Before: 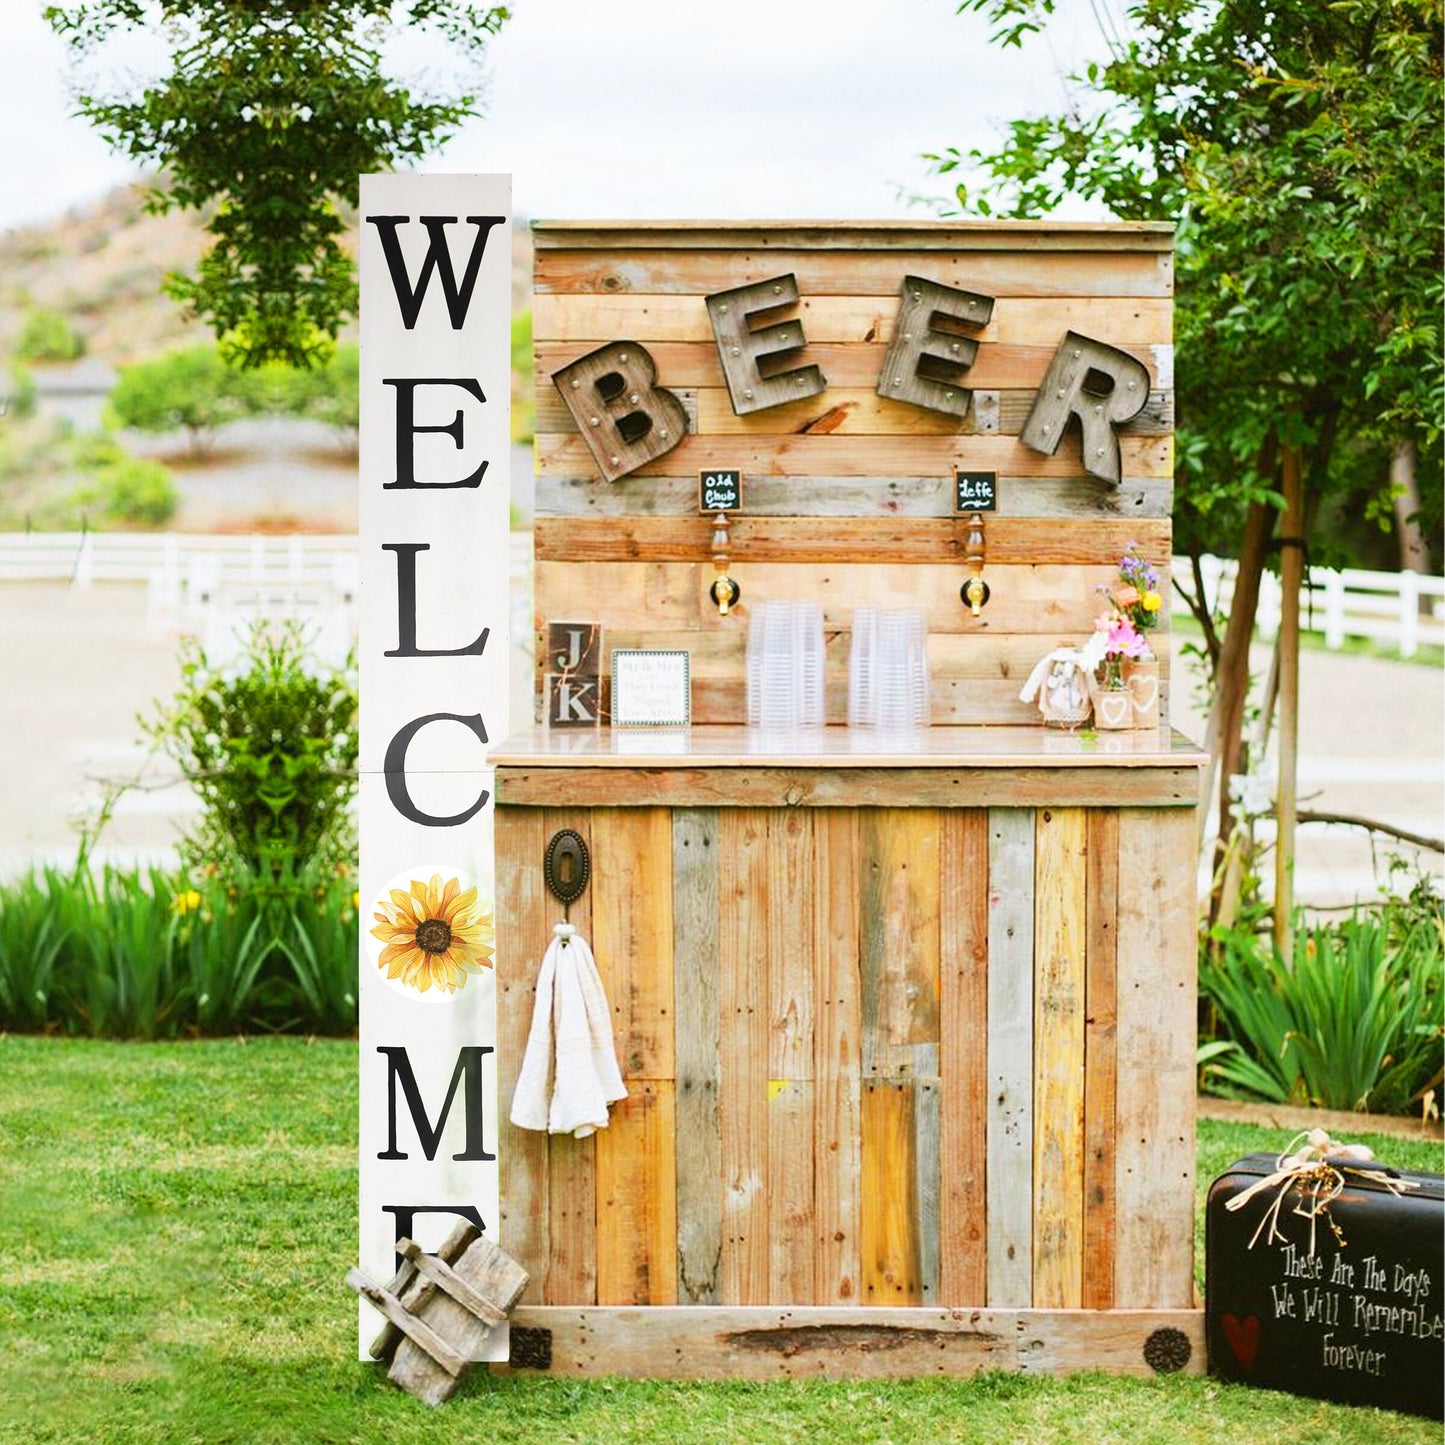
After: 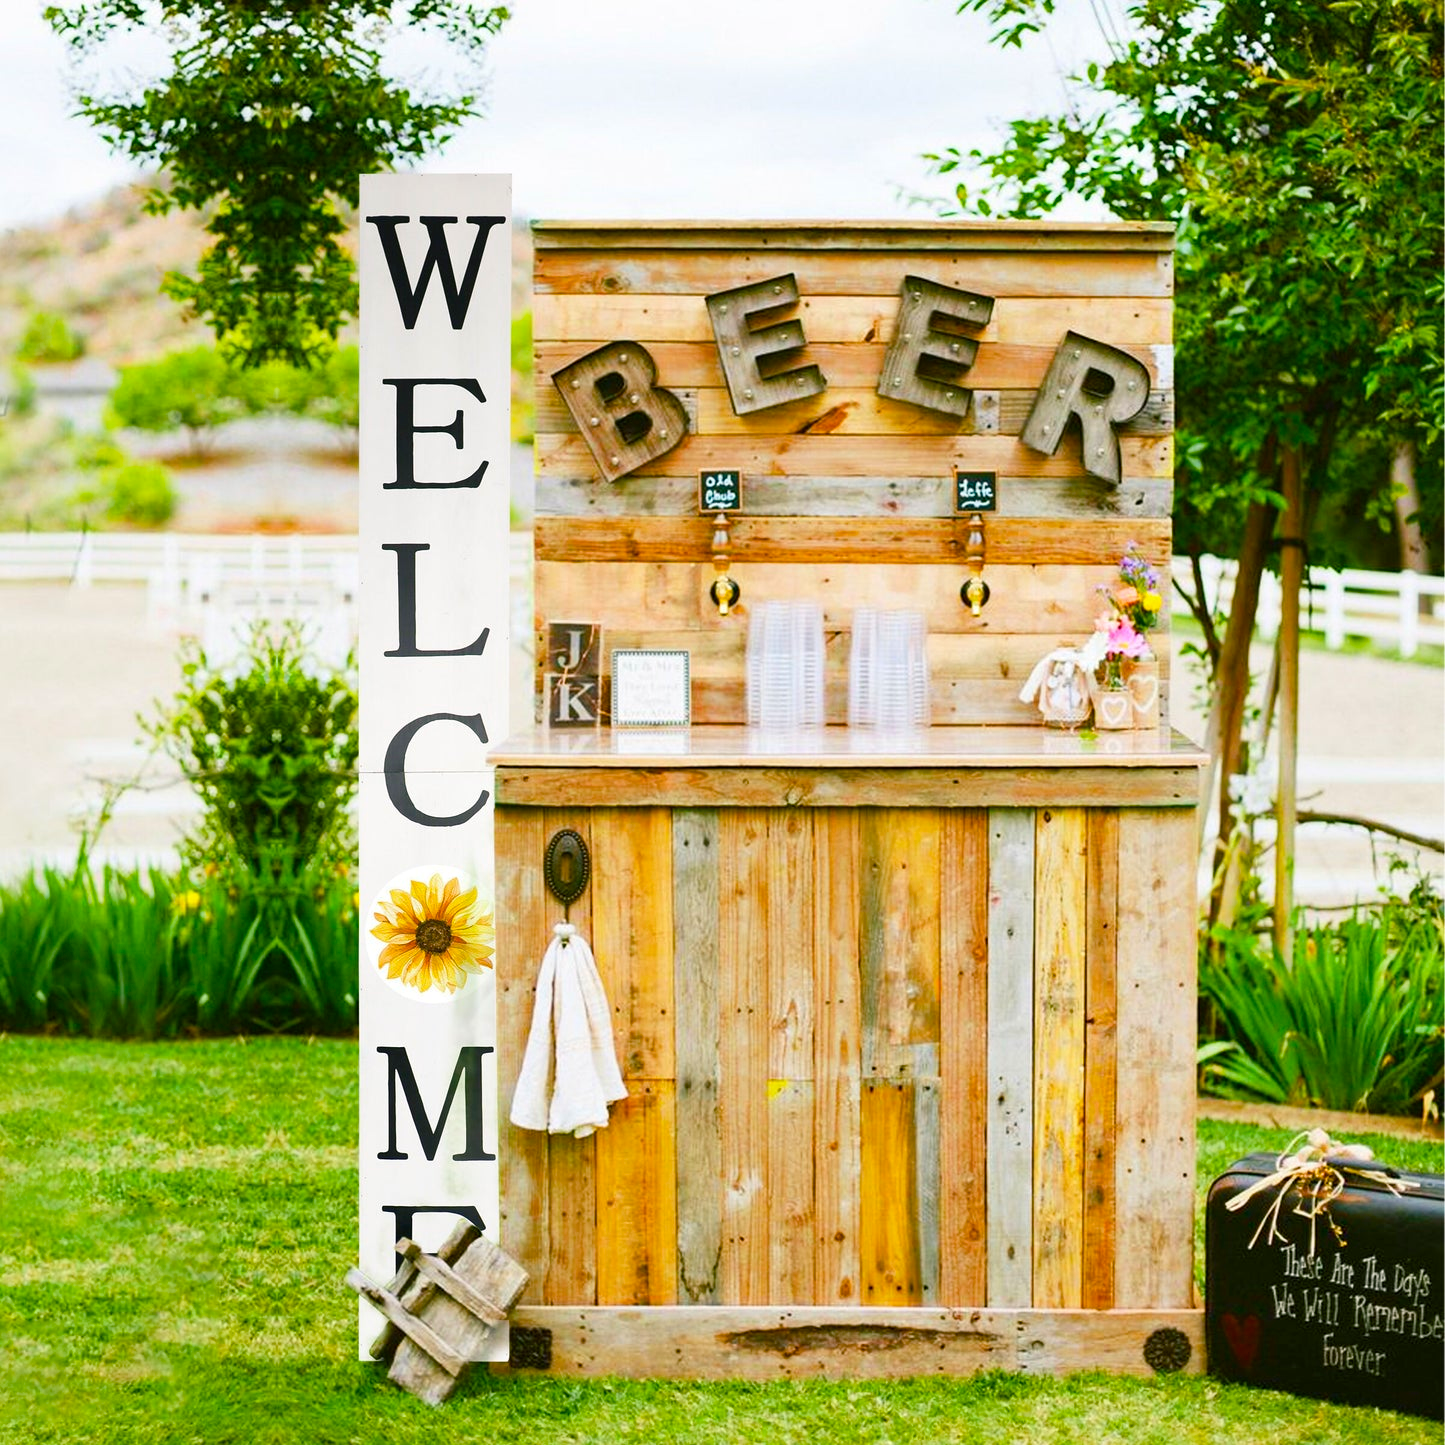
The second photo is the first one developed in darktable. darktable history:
color balance rgb: shadows lift › luminance -7.308%, shadows lift › chroma 2.283%, shadows lift › hue 198.08°, perceptual saturation grading › global saturation 20%, perceptual saturation grading › highlights 3.539%, perceptual saturation grading › shadows 49.255%
